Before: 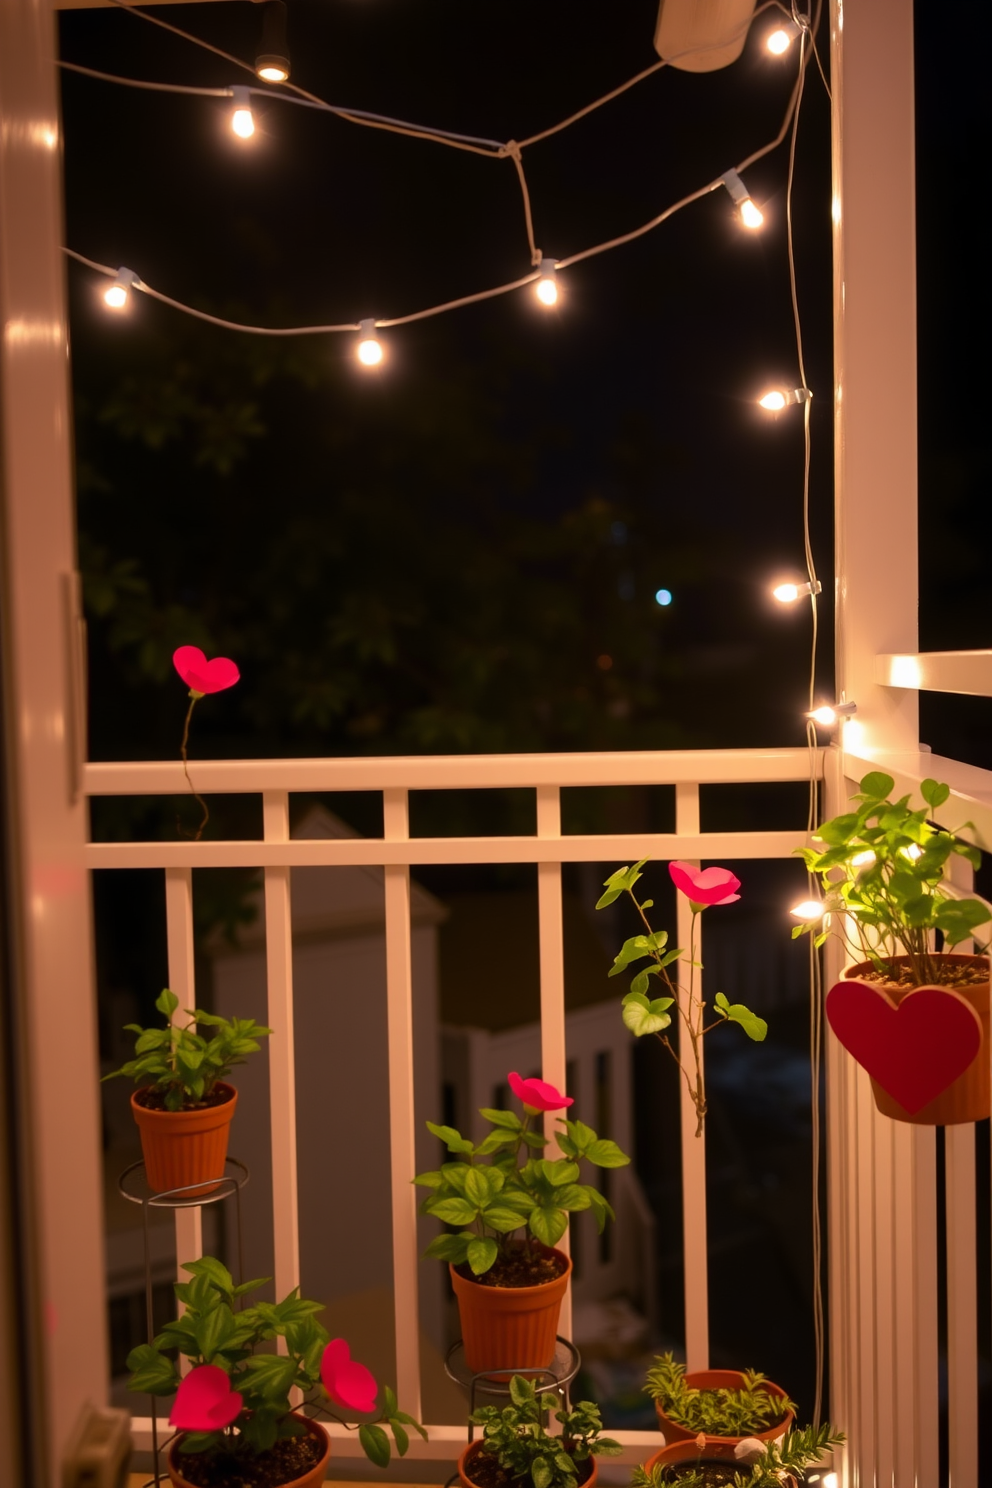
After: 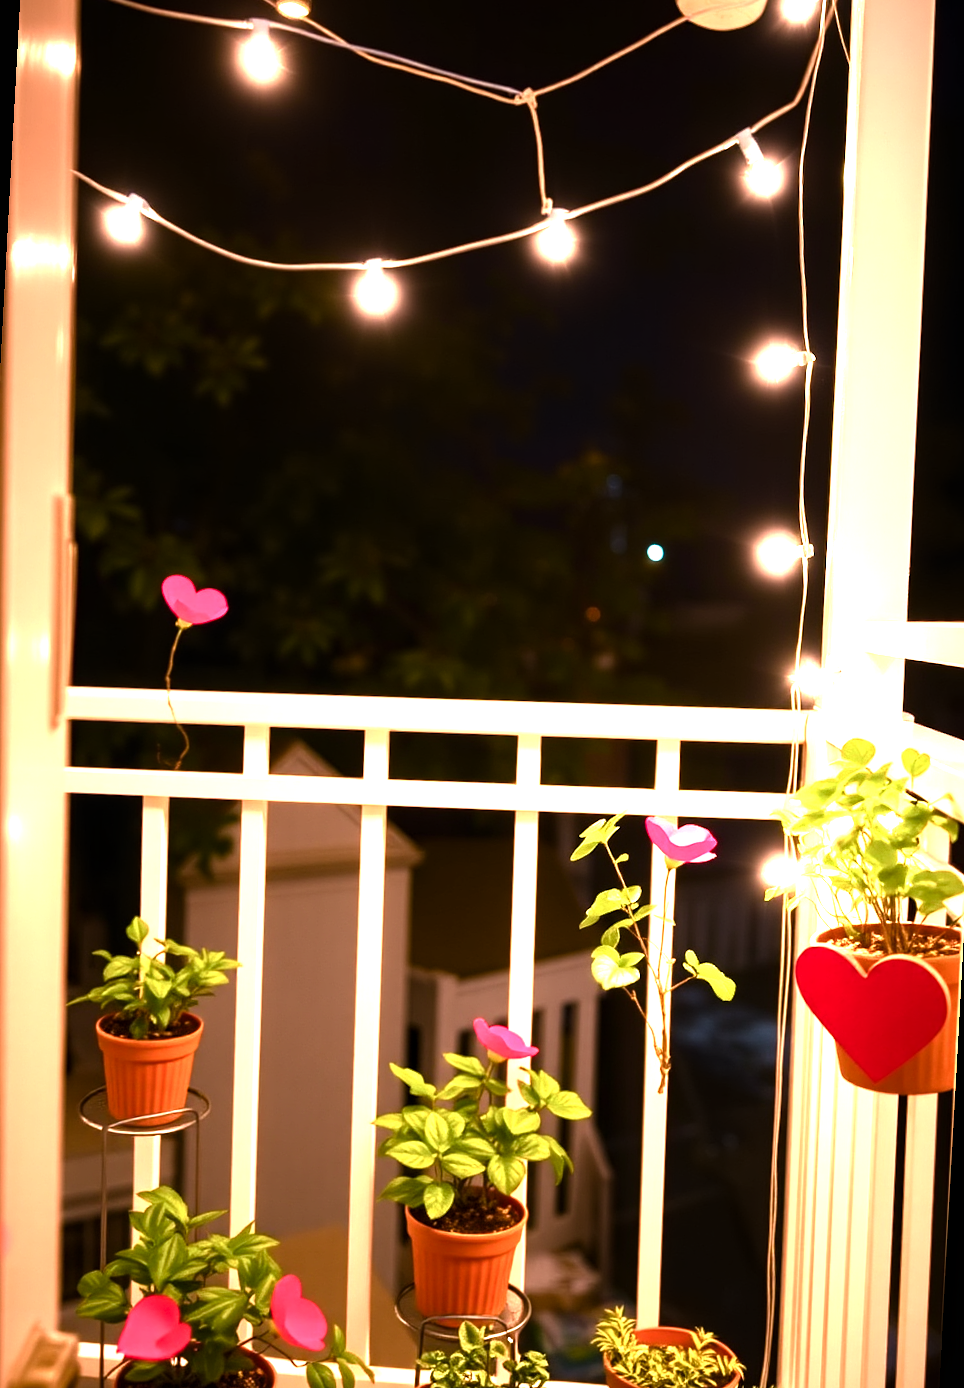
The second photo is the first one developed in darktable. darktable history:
contrast equalizer: y [[0.502, 0.505, 0.512, 0.529, 0.564, 0.588], [0.5 ×6], [0.502, 0.505, 0.512, 0.529, 0.564, 0.588], [0, 0.001, 0.001, 0.004, 0.008, 0.011], [0, 0.001, 0.001, 0.004, 0.008, 0.011]]
color balance rgb: power › hue 315°, perceptual saturation grading › global saturation 0.22%, perceptual saturation grading › highlights -18.82%, perceptual saturation grading › mid-tones 6.756%, perceptual saturation grading › shadows 27.918%, perceptual brilliance grading › global brilliance 15.812%, perceptual brilliance grading › shadows -34.949%, global vibrance 14.874%
exposure: black level correction 0, exposure 1.295 EV, compensate highlight preservation false
crop and rotate: angle -3.1°, left 5.202%, top 5.202%, right 4.736%, bottom 4.605%
tone equalizer: -8 EV -0.765 EV, -7 EV -0.729 EV, -6 EV -0.562 EV, -5 EV -0.393 EV, -3 EV 0.376 EV, -2 EV 0.6 EV, -1 EV 0.693 EV, +0 EV 0.741 EV
